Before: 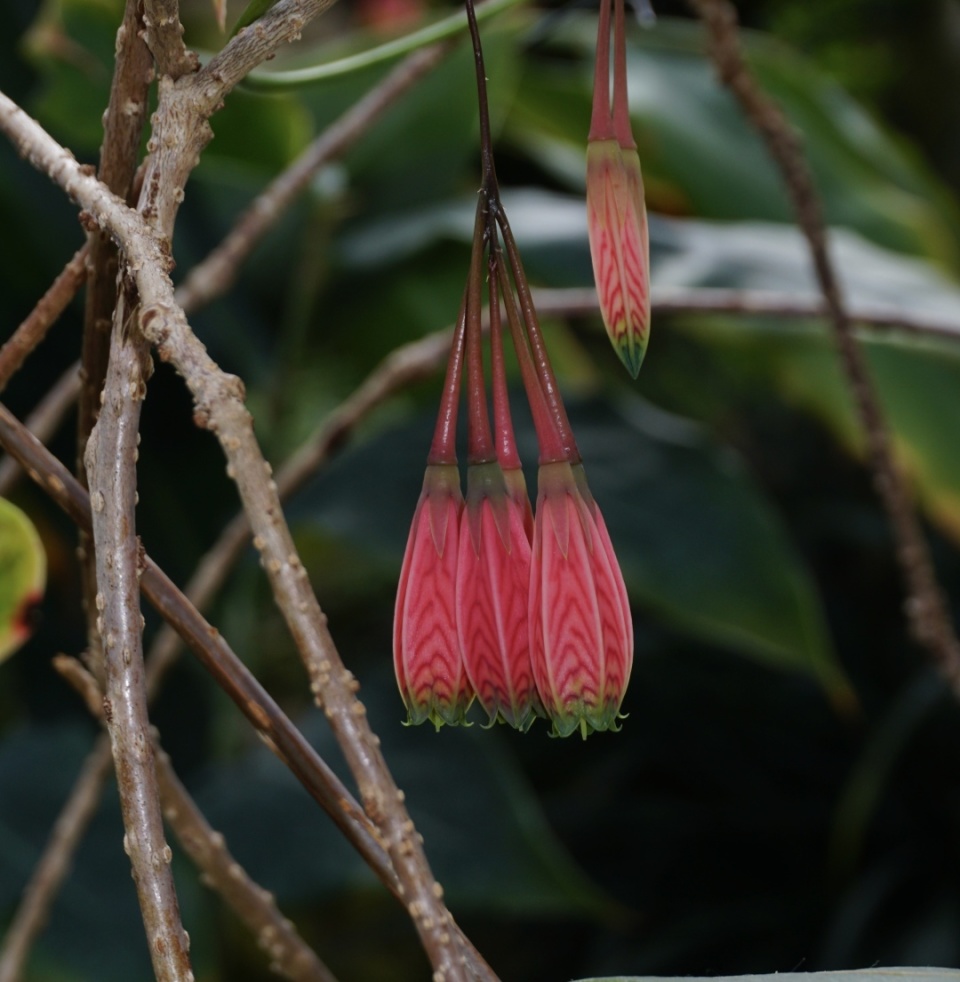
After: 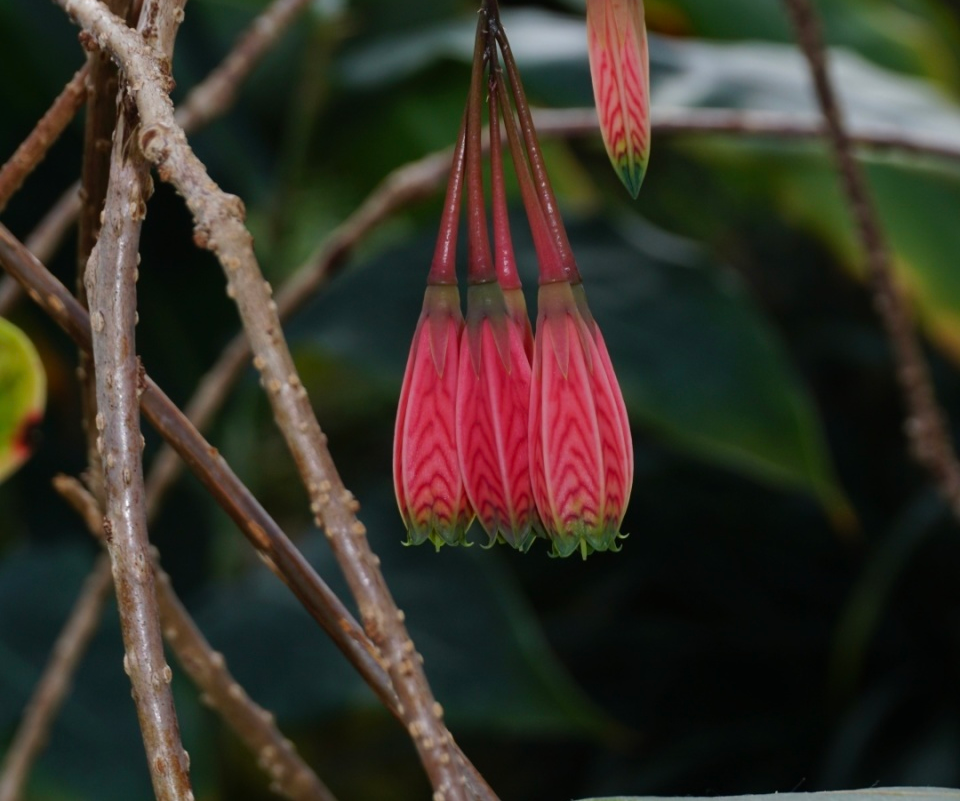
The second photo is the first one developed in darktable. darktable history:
crop and rotate: top 18.392%
